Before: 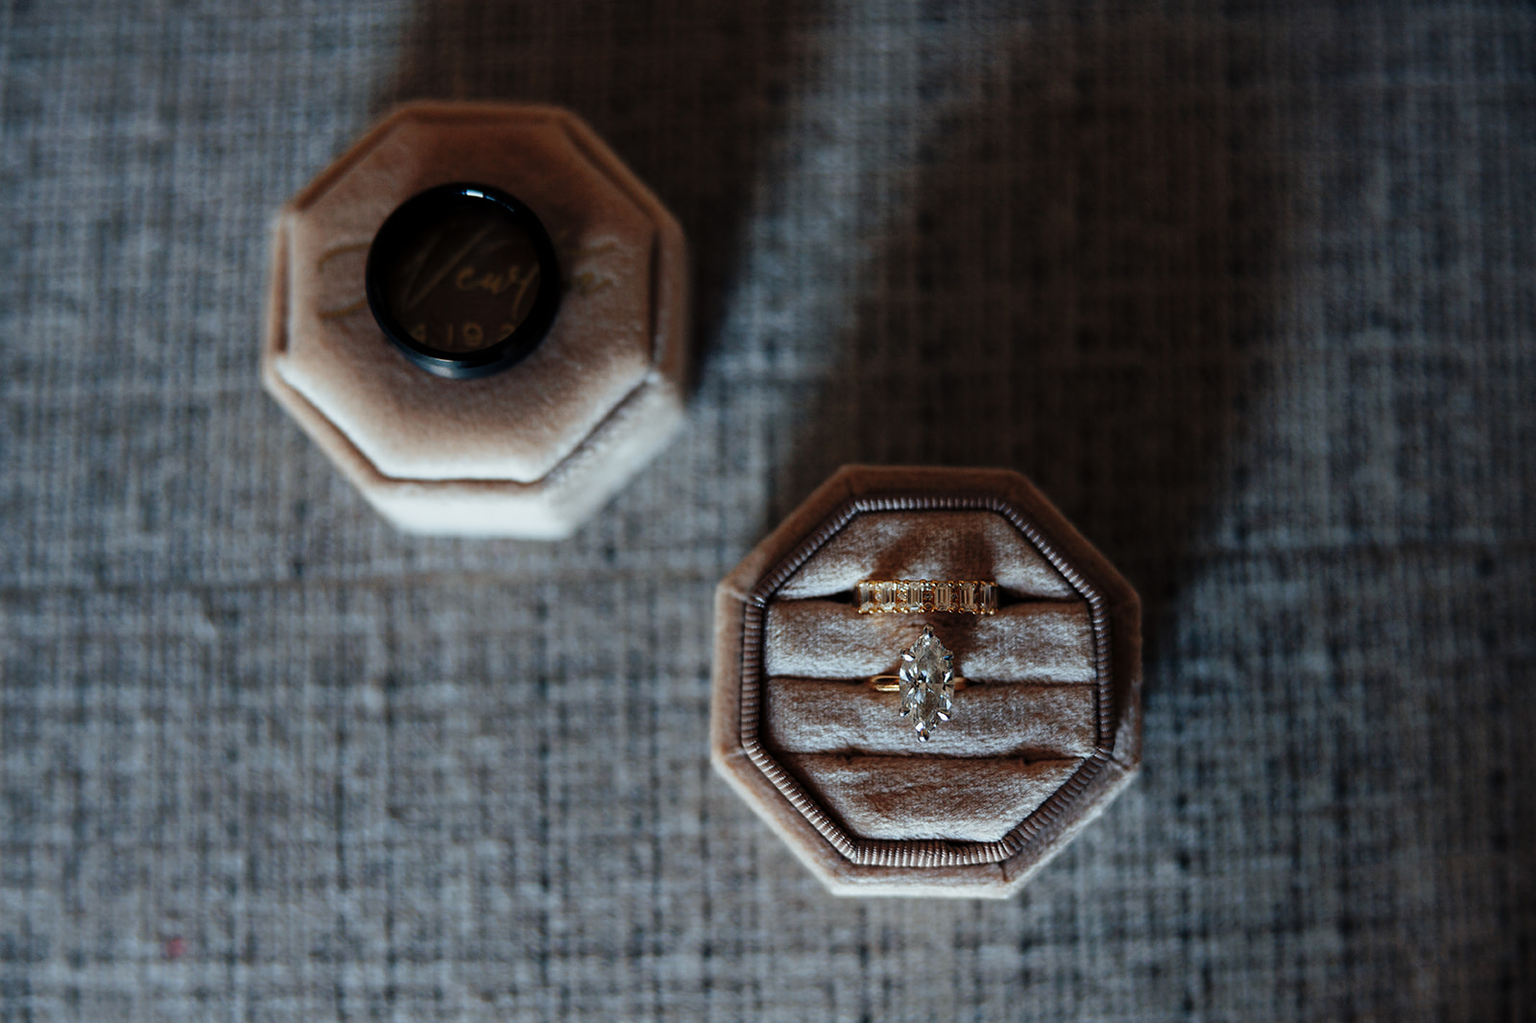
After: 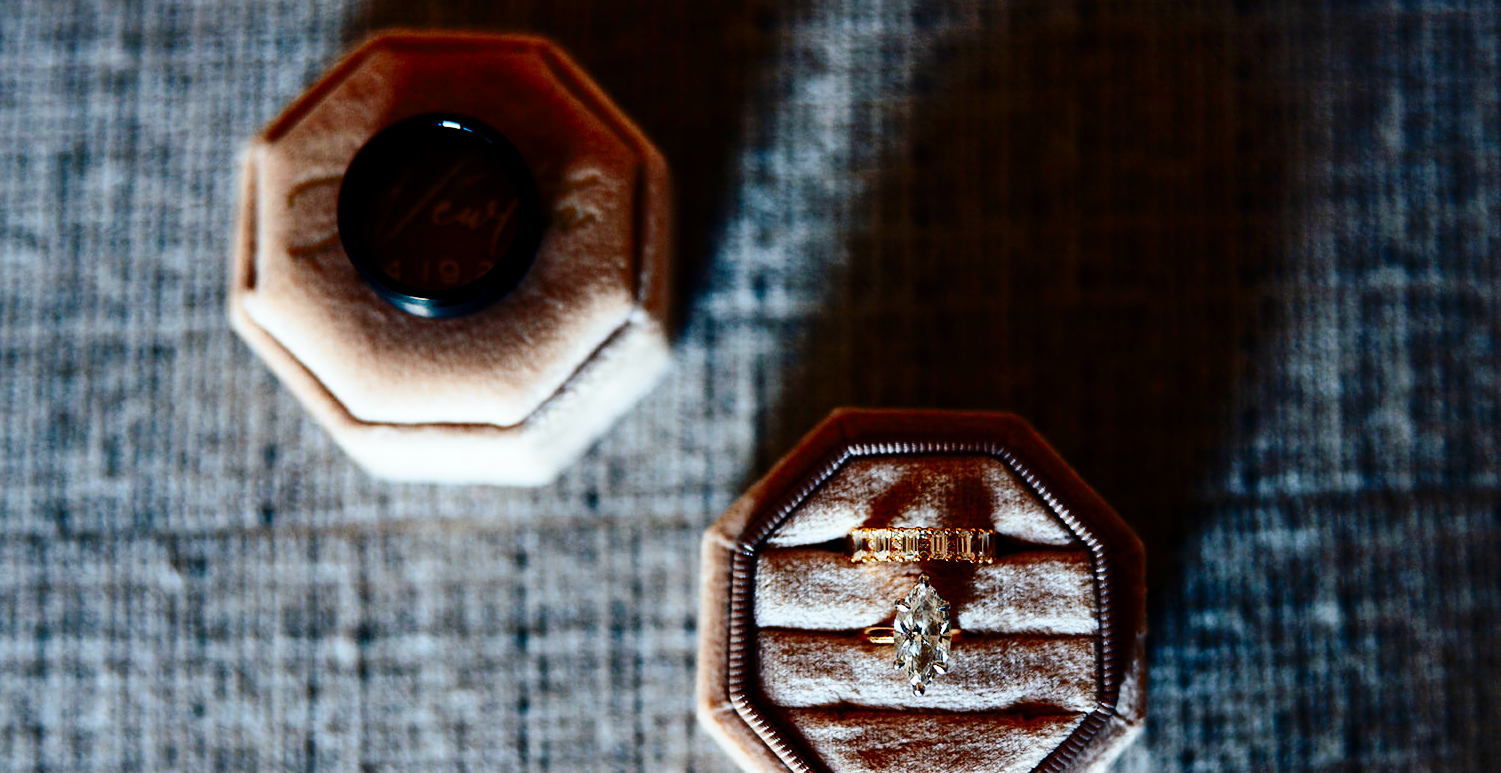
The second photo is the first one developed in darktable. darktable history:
exposure: black level correction 0.001, exposure 0.14 EV, compensate highlight preservation false
base curve: curves: ch0 [(0, 0) (0.028, 0.03) (0.121, 0.232) (0.46, 0.748) (0.859, 0.968) (1, 1)], preserve colors none
contrast brightness saturation: contrast 0.21, brightness -0.11, saturation 0.21
crop: left 2.737%, top 7.287%, right 3.421%, bottom 20.179%
shadows and highlights: shadows 32, highlights -32, soften with gaussian
